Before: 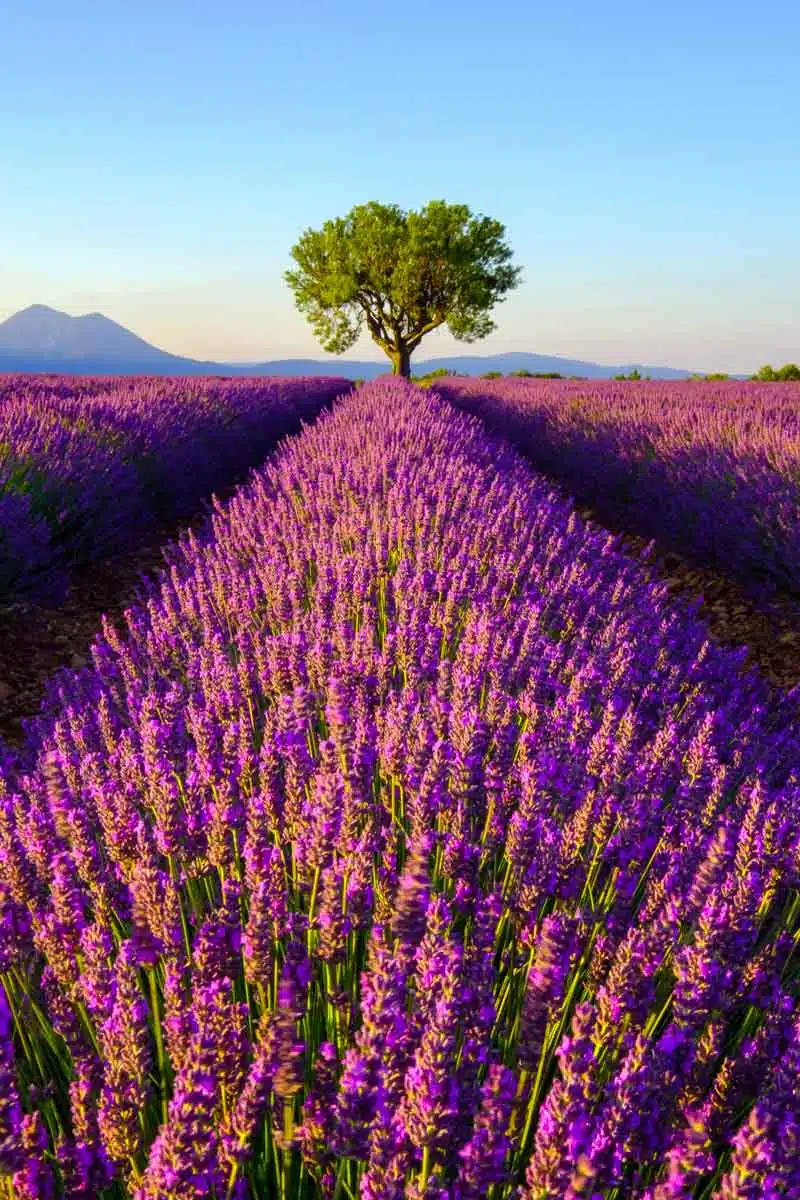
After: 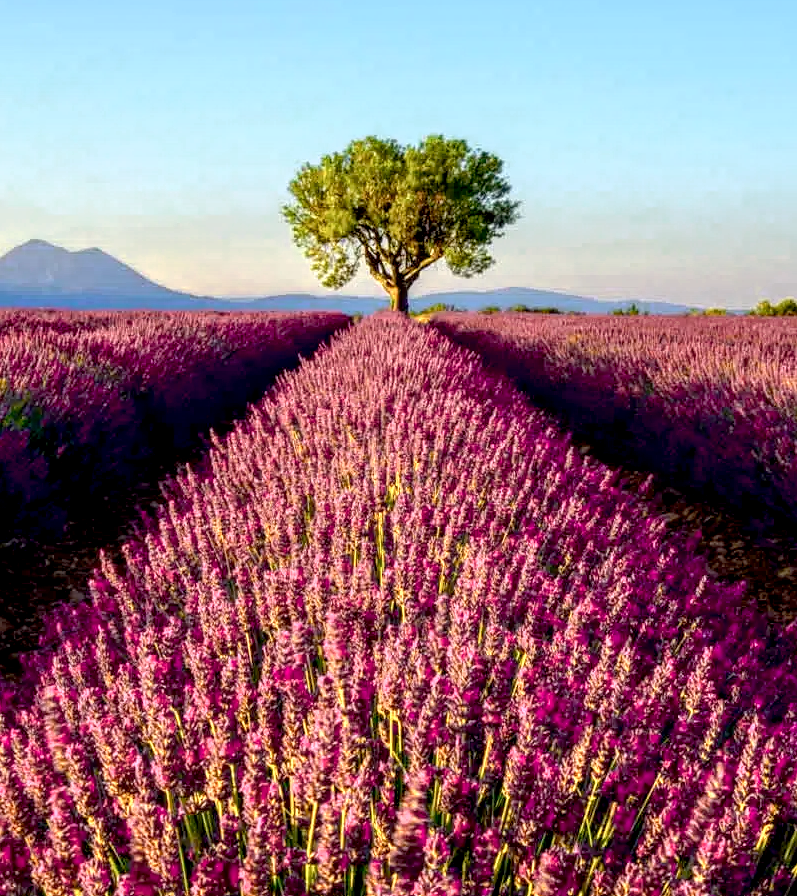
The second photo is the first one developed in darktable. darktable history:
local contrast: on, module defaults
color zones: curves: ch0 [(0.018, 0.548) (0.224, 0.64) (0.425, 0.447) (0.675, 0.575) (0.732, 0.579)]; ch1 [(0.066, 0.487) (0.25, 0.5) (0.404, 0.43) (0.75, 0.421) (0.956, 0.421)]; ch2 [(0.044, 0.561) (0.215, 0.465) (0.399, 0.544) (0.465, 0.548) (0.614, 0.447) (0.724, 0.43) (0.882, 0.623) (0.956, 0.632)]
crop: left 0.268%, top 5.473%, bottom 19.827%
exposure: black level correction 0.011, compensate highlight preservation false
